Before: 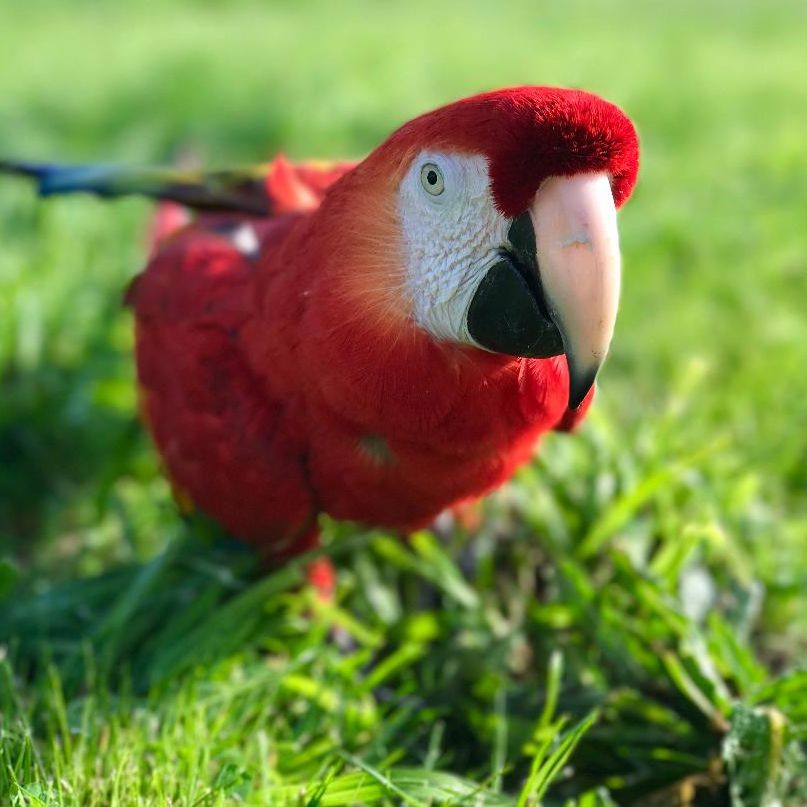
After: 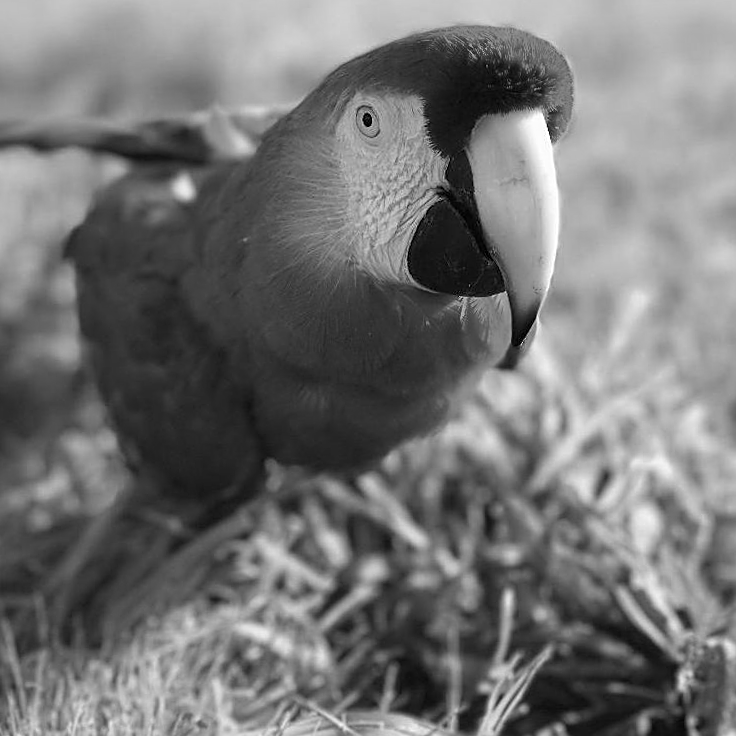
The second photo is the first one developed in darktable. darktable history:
crop and rotate: angle 1.96°, left 5.673%, top 5.673%
monochrome: on, module defaults
sharpen: on, module defaults
color balance rgb: perceptual saturation grading › global saturation -1%
vignetting: brightness -0.167
tone equalizer: on, module defaults
